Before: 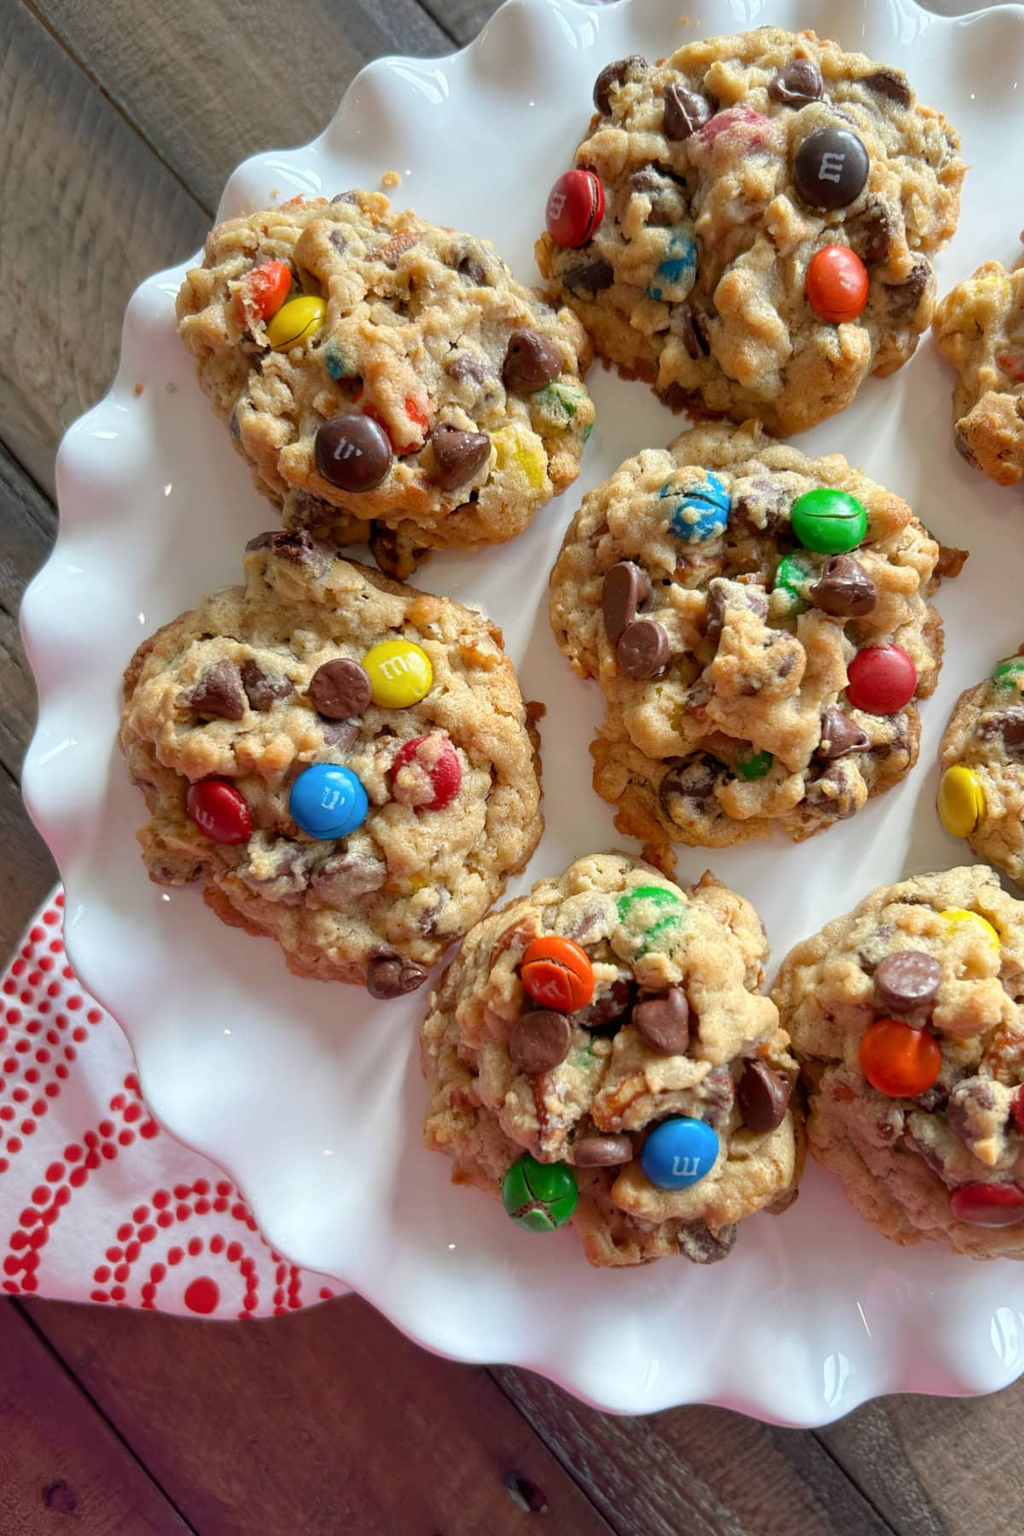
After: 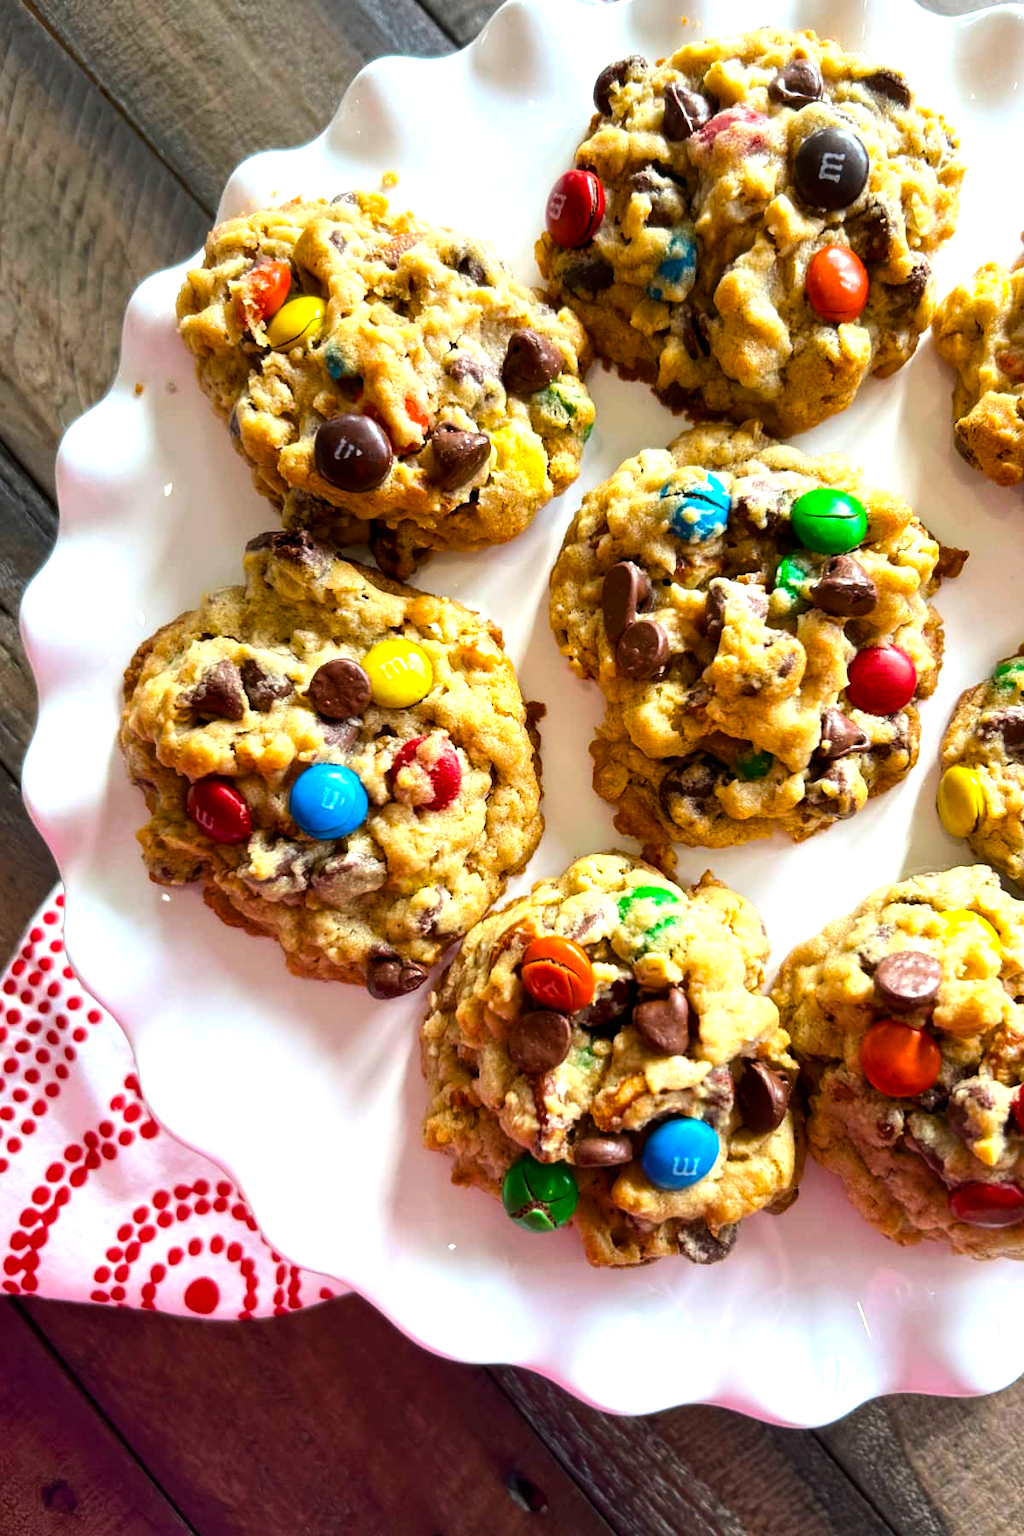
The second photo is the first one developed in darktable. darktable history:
color balance rgb: perceptual saturation grading › global saturation 40%, global vibrance 15%
tone equalizer: -8 EV -1.08 EV, -7 EV -1.01 EV, -6 EV -0.867 EV, -5 EV -0.578 EV, -3 EV 0.578 EV, -2 EV 0.867 EV, -1 EV 1.01 EV, +0 EV 1.08 EV, edges refinement/feathering 500, mask exposure compensation -1.57 EV, preserve details no
